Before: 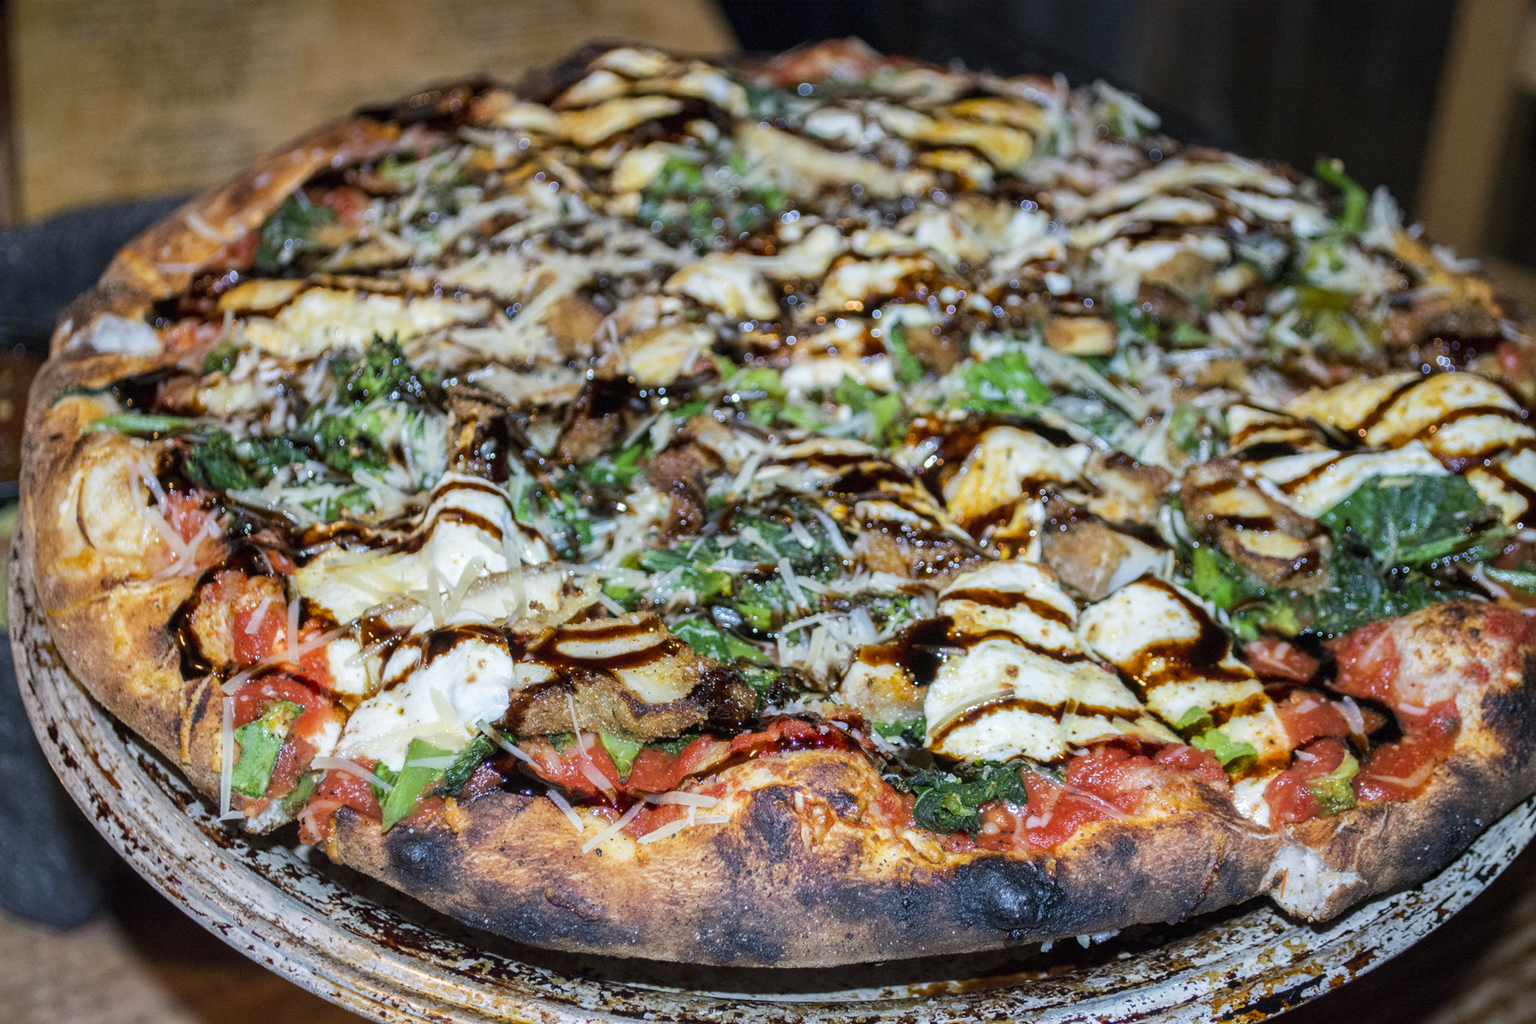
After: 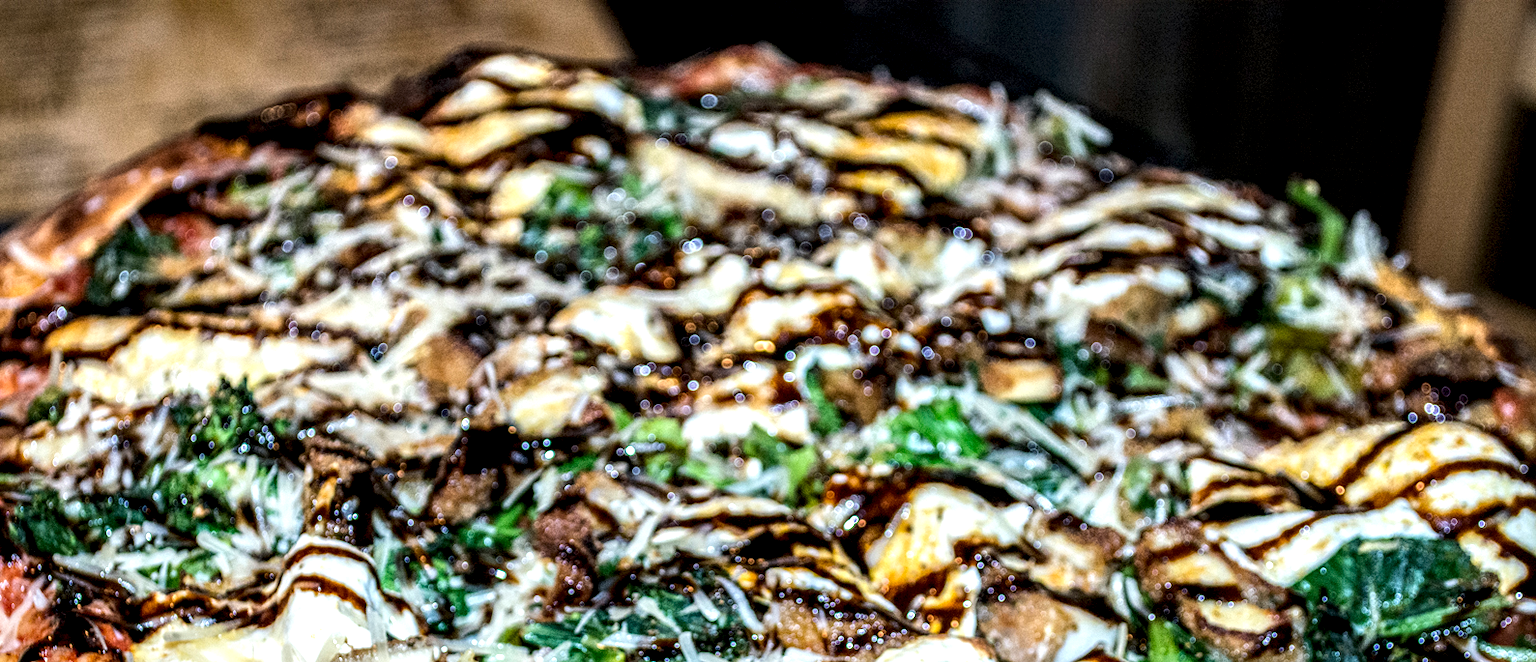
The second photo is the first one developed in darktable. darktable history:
local contrast: highlights 16%, detail 188%
tone equalizer: -8 EV -0.378 EV, -7 EV -0.376 EV, -6 EV -0.342 EV, -5 EV -0.249 EV, -3 EV 0.189 EV, -2 EV 0.363 EV, -1 EV 0.408 EV, +0 EV 0.423 EV, edges refinement/feathering 500, mask exposure compensation -1.57 EV, preserve details no
crop and rotate: left 11.707%, bottom 42.911%
